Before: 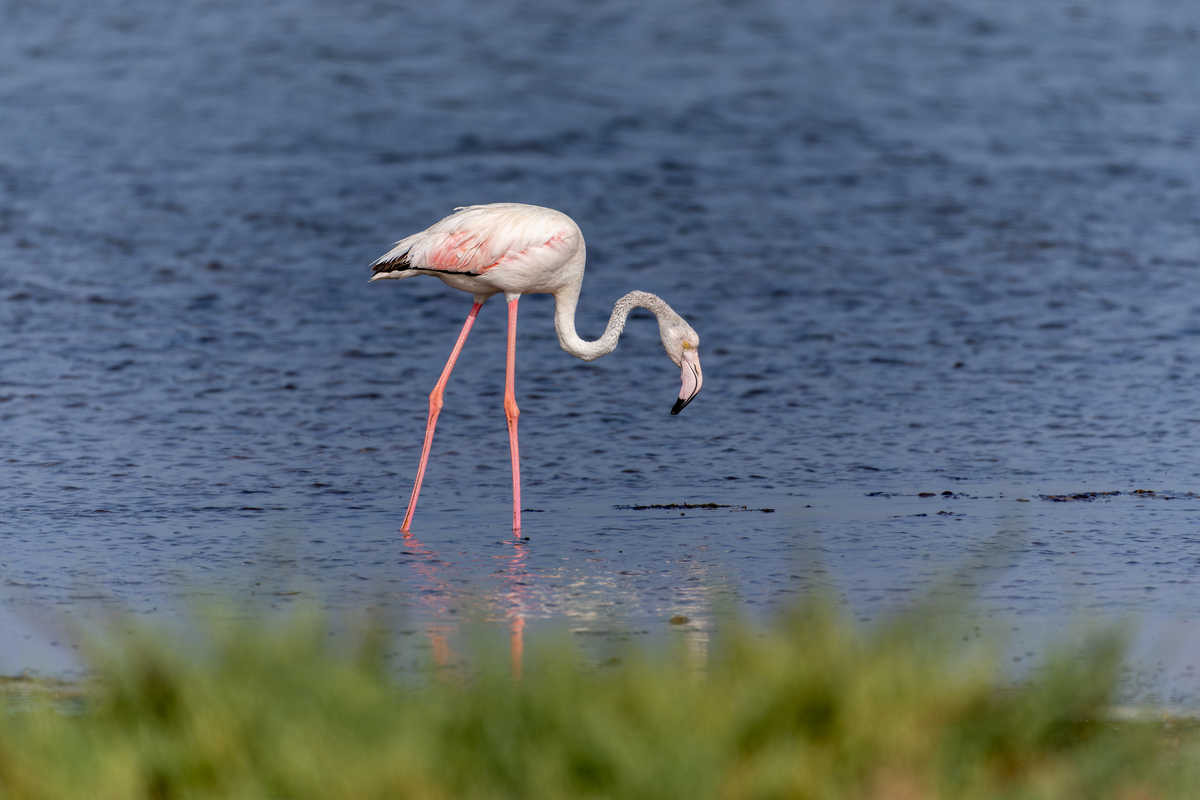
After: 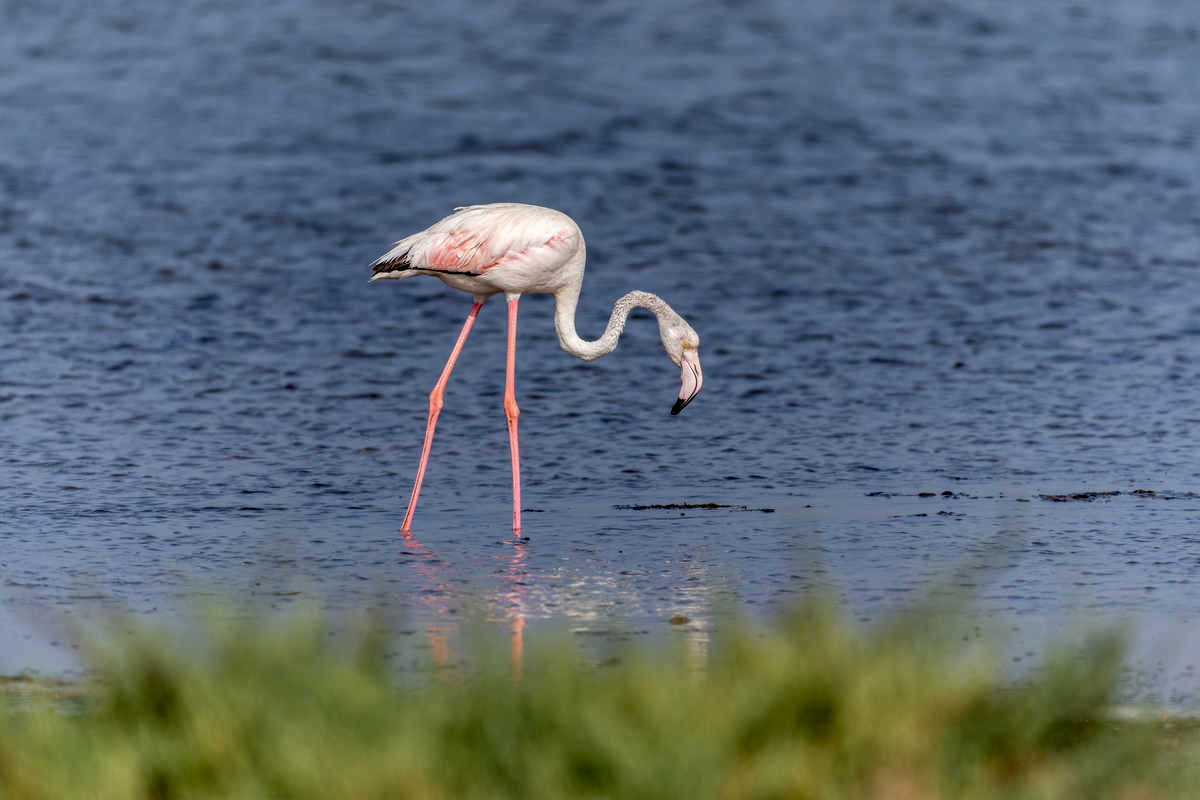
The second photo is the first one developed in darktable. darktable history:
local contrast: highlights 25%, detail 130%
